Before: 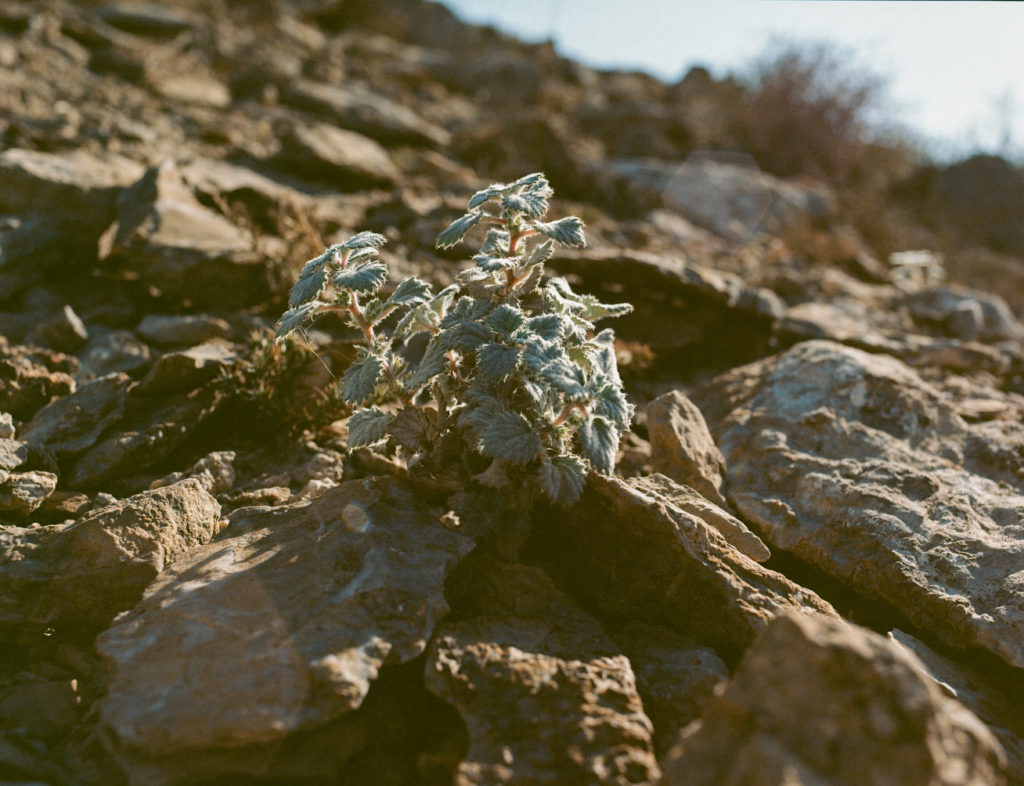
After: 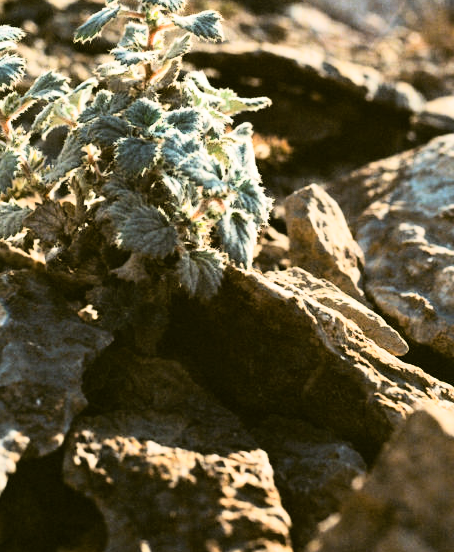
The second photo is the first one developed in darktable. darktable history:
crop: left 35.432%, top 26.233%, right 20.145%, bottom 3.432%
rgb curve: curves: ch0 [(0, 0) (0.21, 0.15) (0.24, 0.21) (0.5, 0.75) (0.75, 0.96) (0.89, 0.99) (1, 1)]; ch1 [(0, 0.02) (0.21, 0.13) (0.25, 0.2) (0.5, 0.67) (0.75, 0.9) (0.89, 0.97) (1, 1)]; ch2 [(0, 0.02) (0.21, 0.13) (0.25, 0.2) (0.5, 0.67) (0.75, 0.9) (0.89, 0.97) (1, 1)], compensate middle gray true
